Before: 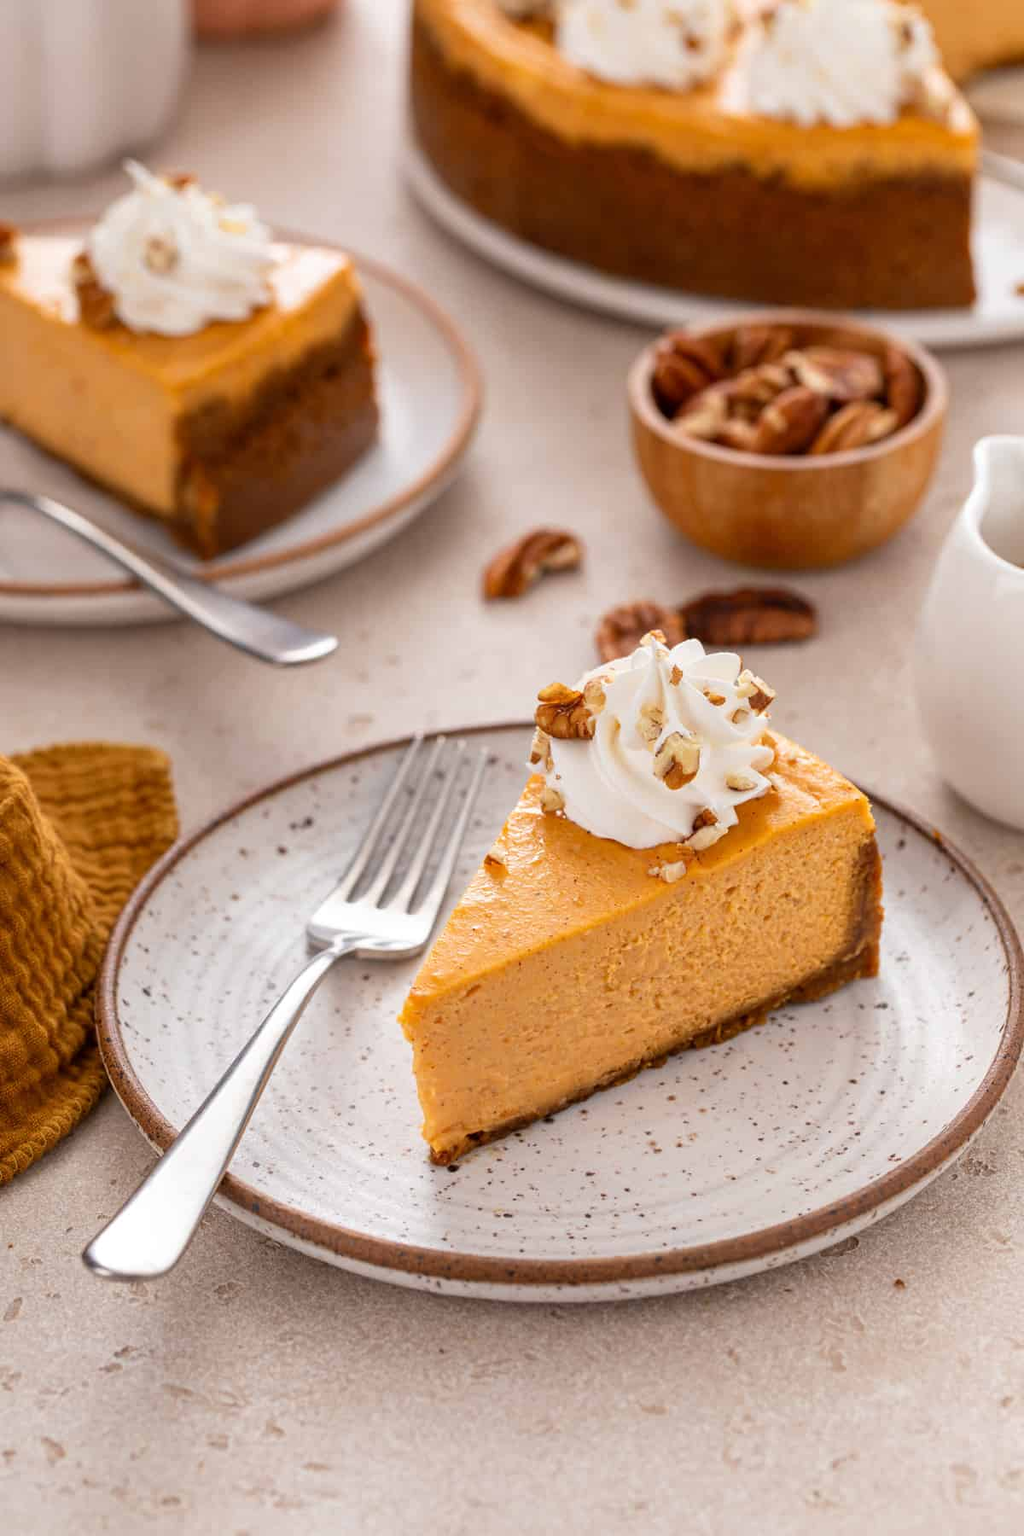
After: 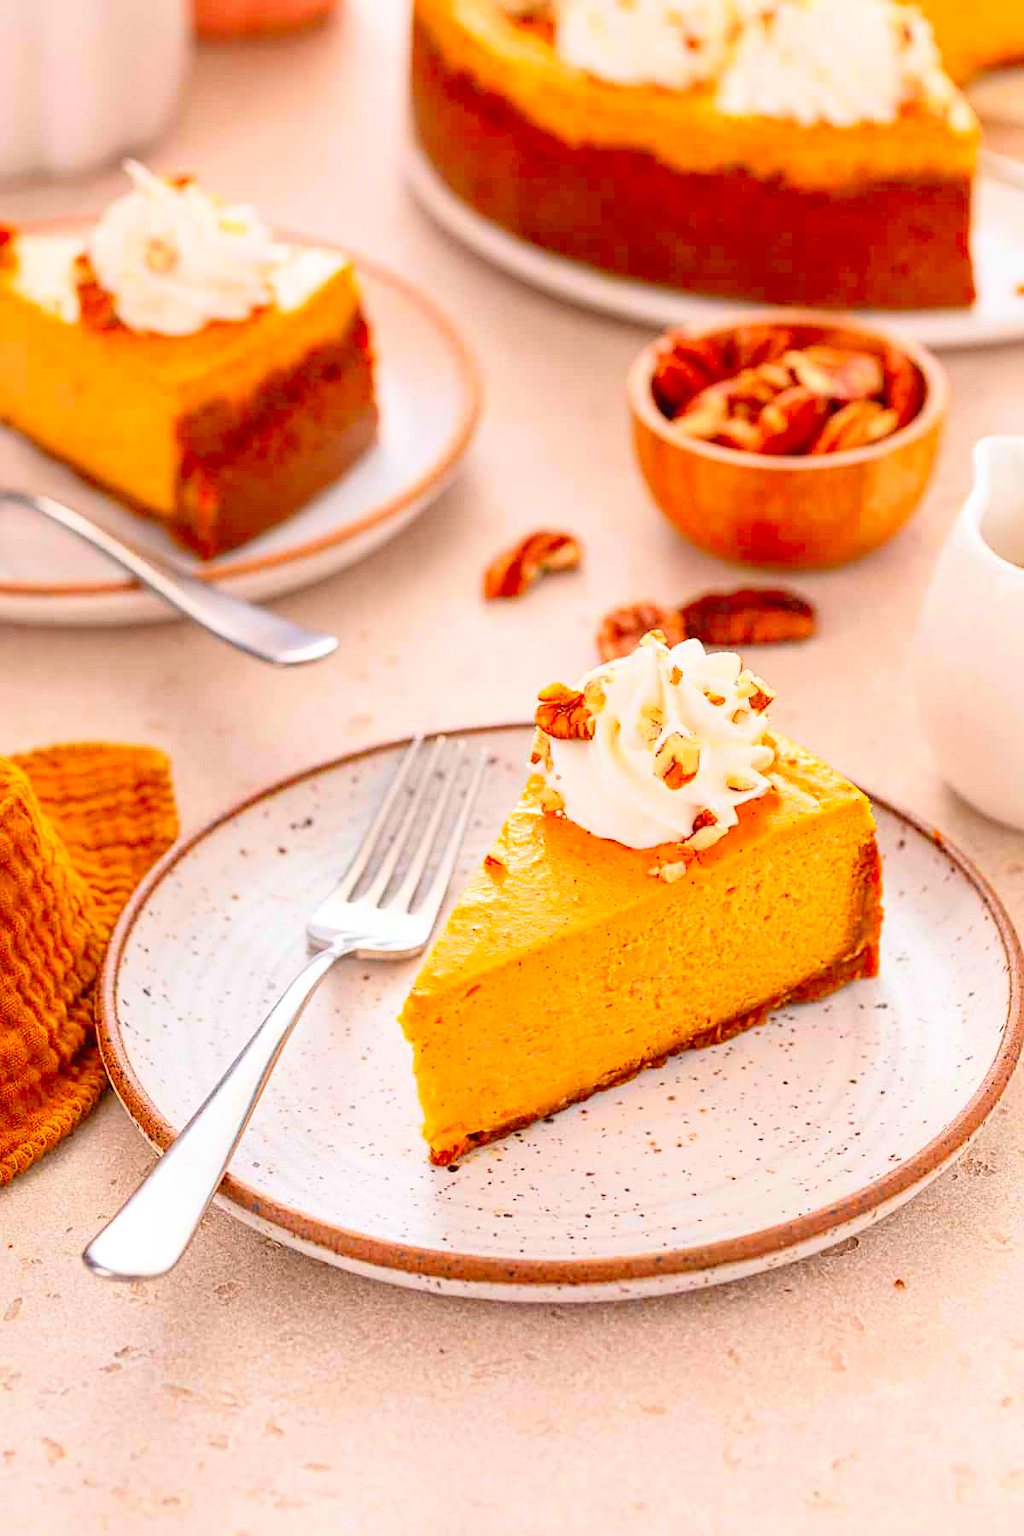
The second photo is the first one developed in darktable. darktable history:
sharpen: on, module defaults
levels: levels [0, 0.445, 1]
contrast brightness saturation: contrast 0.203, brightness 0.193, saturation 0.783
